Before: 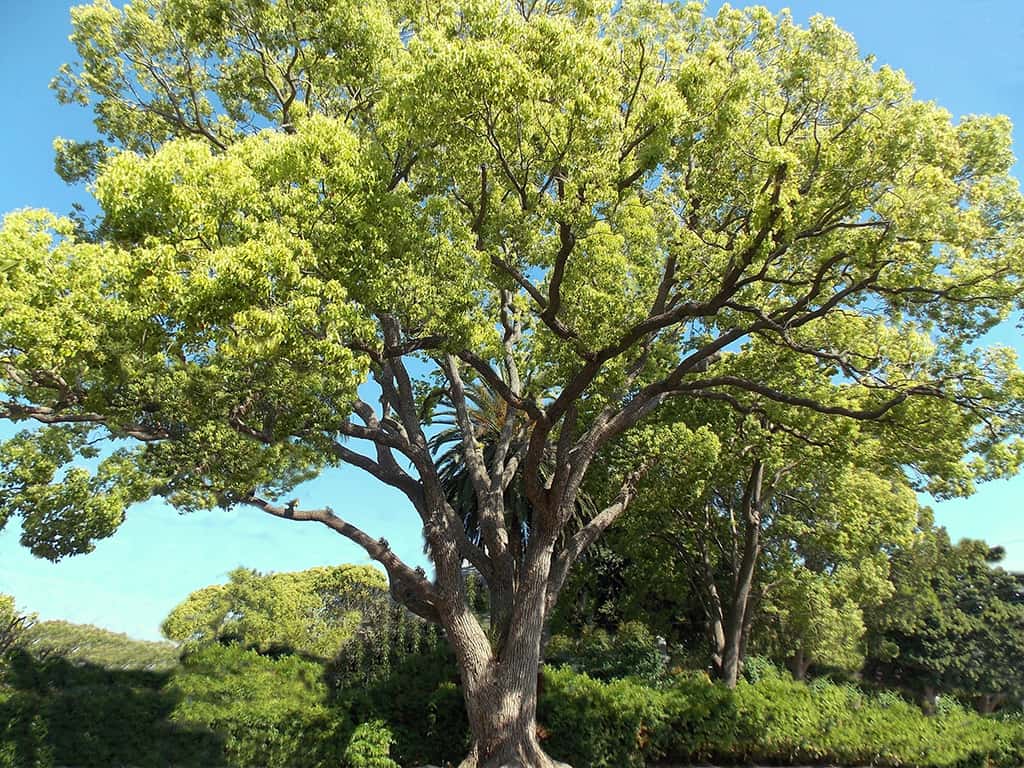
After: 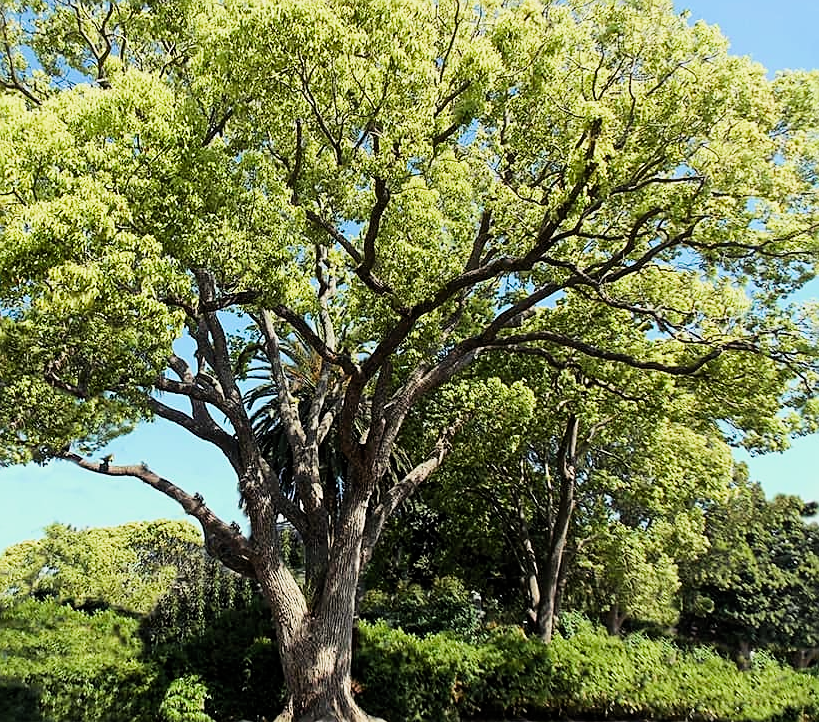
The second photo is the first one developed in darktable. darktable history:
crop and rotate: left 18.147%, top 5.925%, right 1.815%
exposure: exposure 0.297 EV, compensate highlight preservation false
sharpen: amount 0.492
filmic rgb: black relative exposure -16 EV, white relative exposure 5.28 EV, hardness 5.89, contrast 1.239, color science v4 (2020)
contrast brightness saturation: saturation 0.128
